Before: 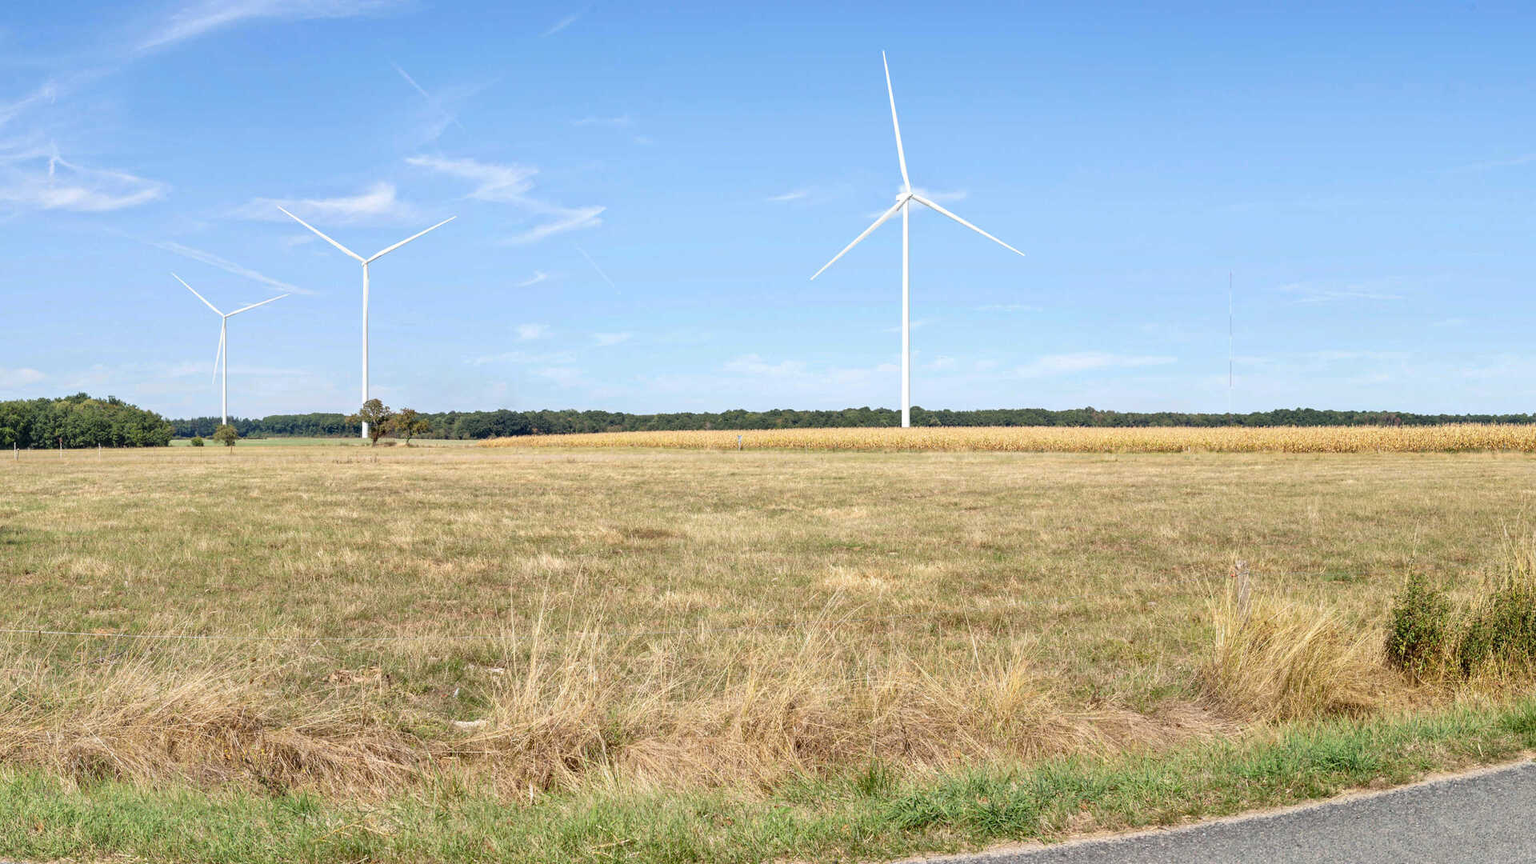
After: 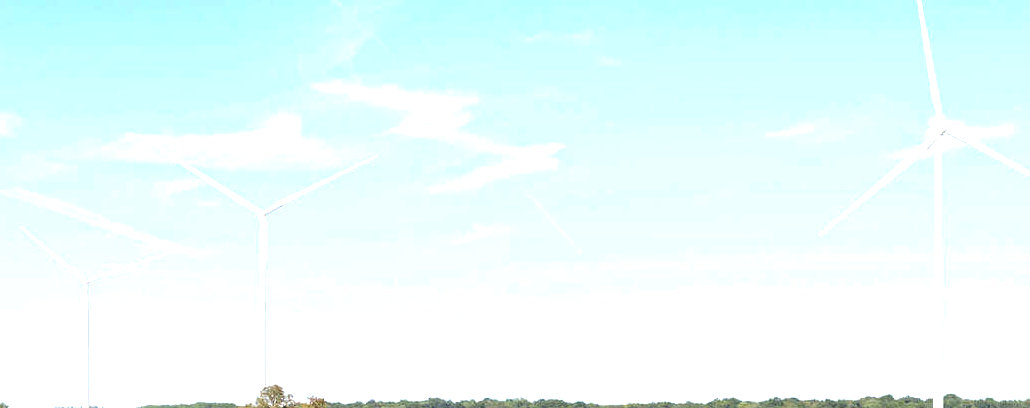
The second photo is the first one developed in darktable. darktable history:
exposure: black level correction 0, exposure 1.1 EV, compensate exposure bias true, compensate highlight preservation false
crop: left 10.121%, top 10.631%, right 36.218%, bottom 51.526%
